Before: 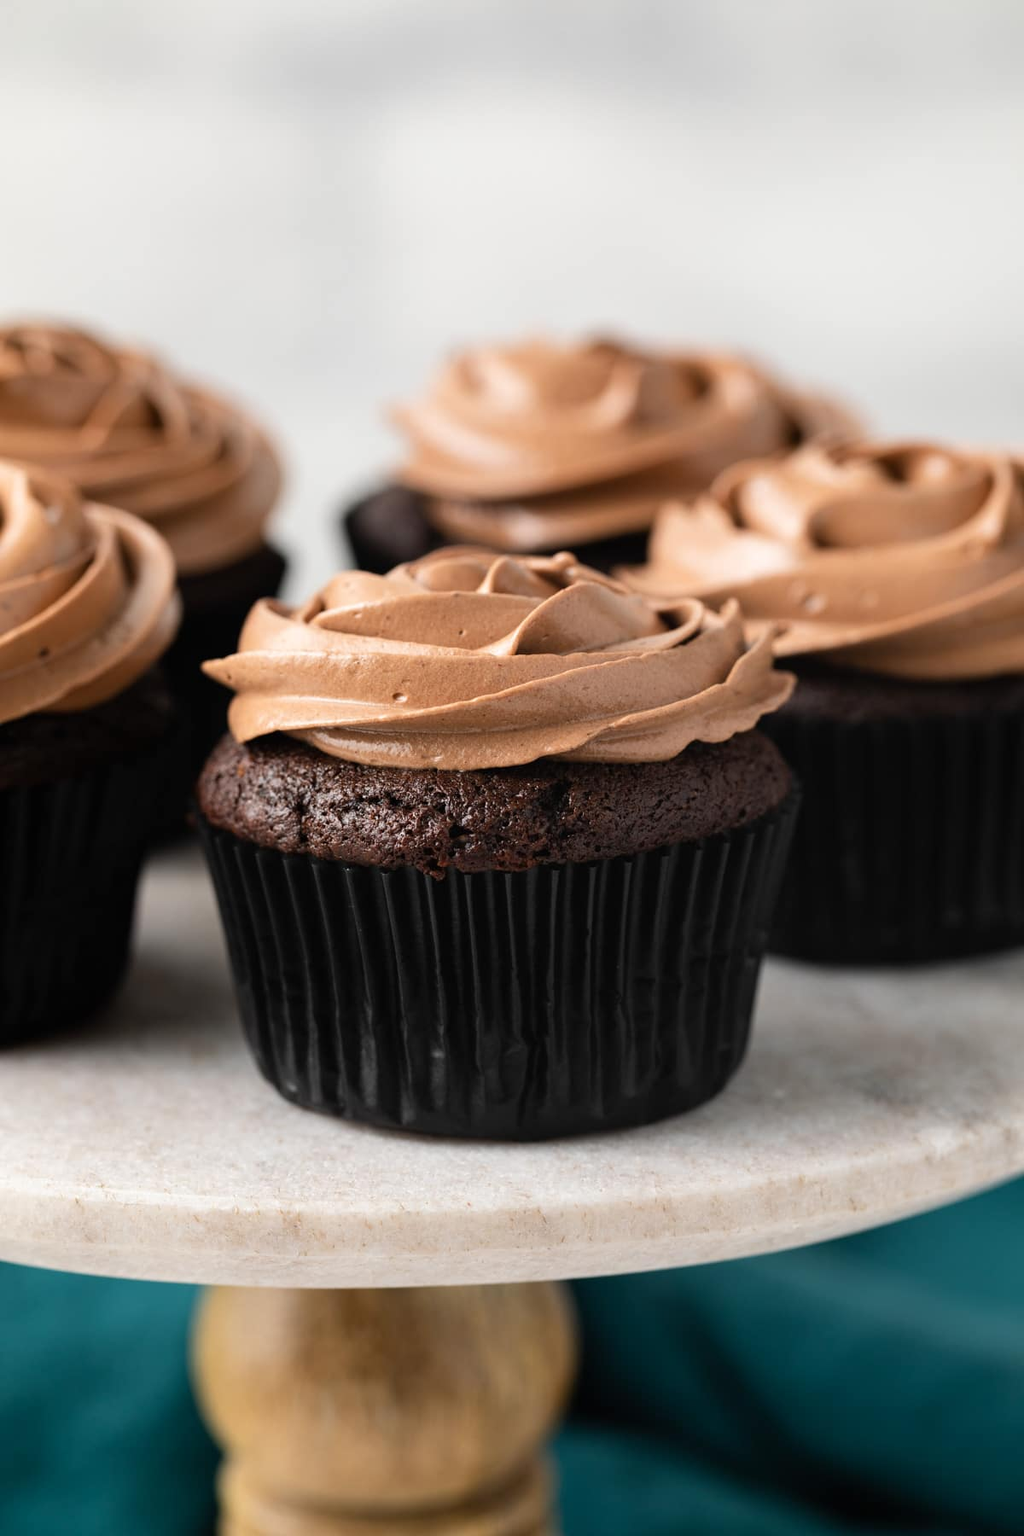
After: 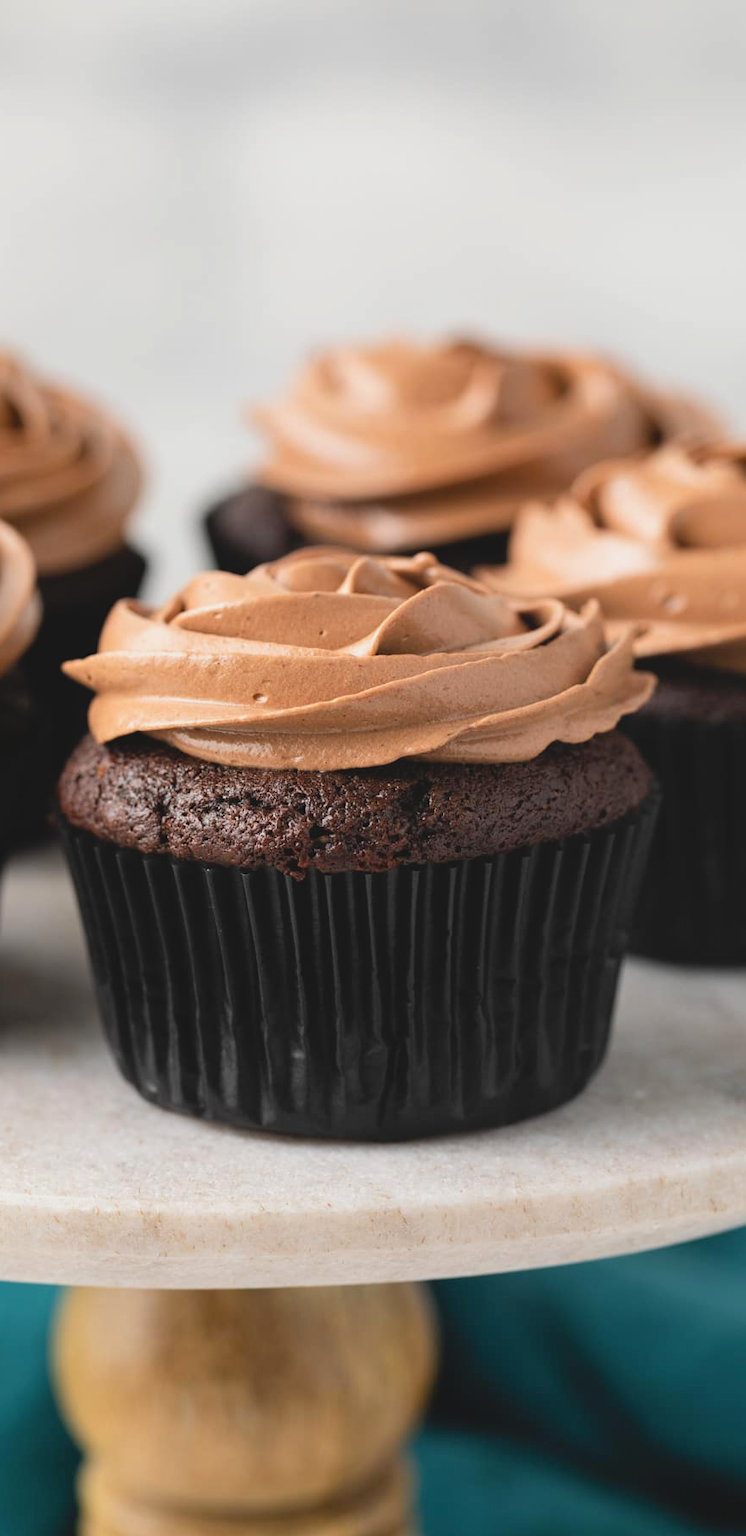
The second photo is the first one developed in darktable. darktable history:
contrast brightness saturation: contrast -0.103, brightness 0.053, saturation 0.078
crop: left 13.705%, top 0%, right 13.441%
